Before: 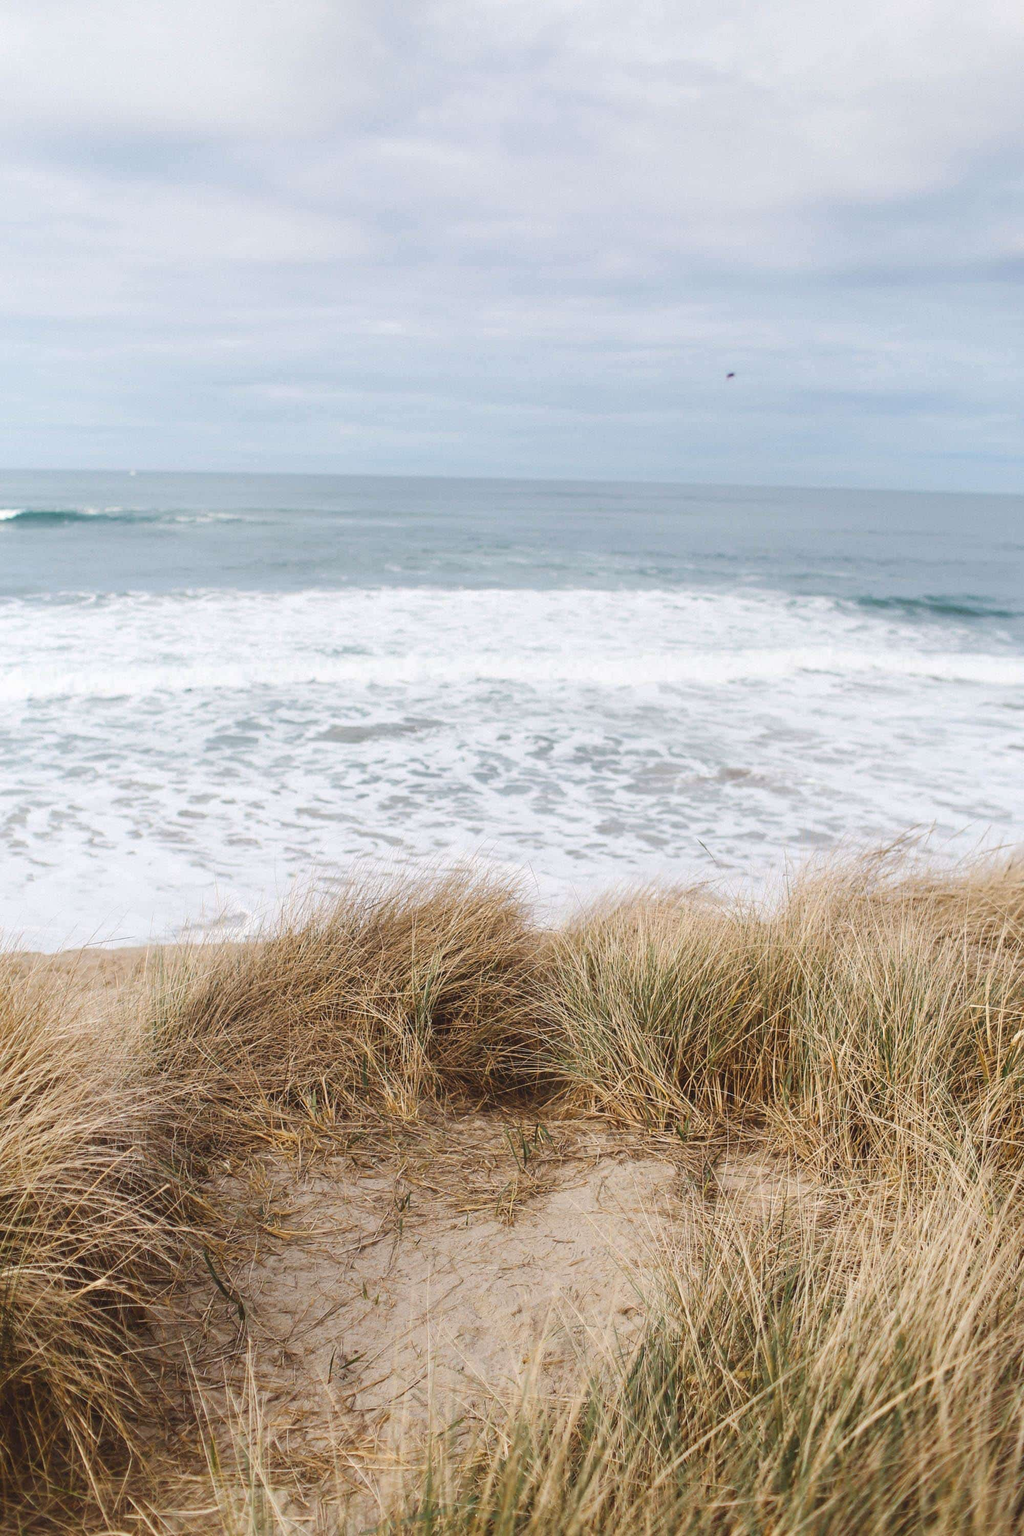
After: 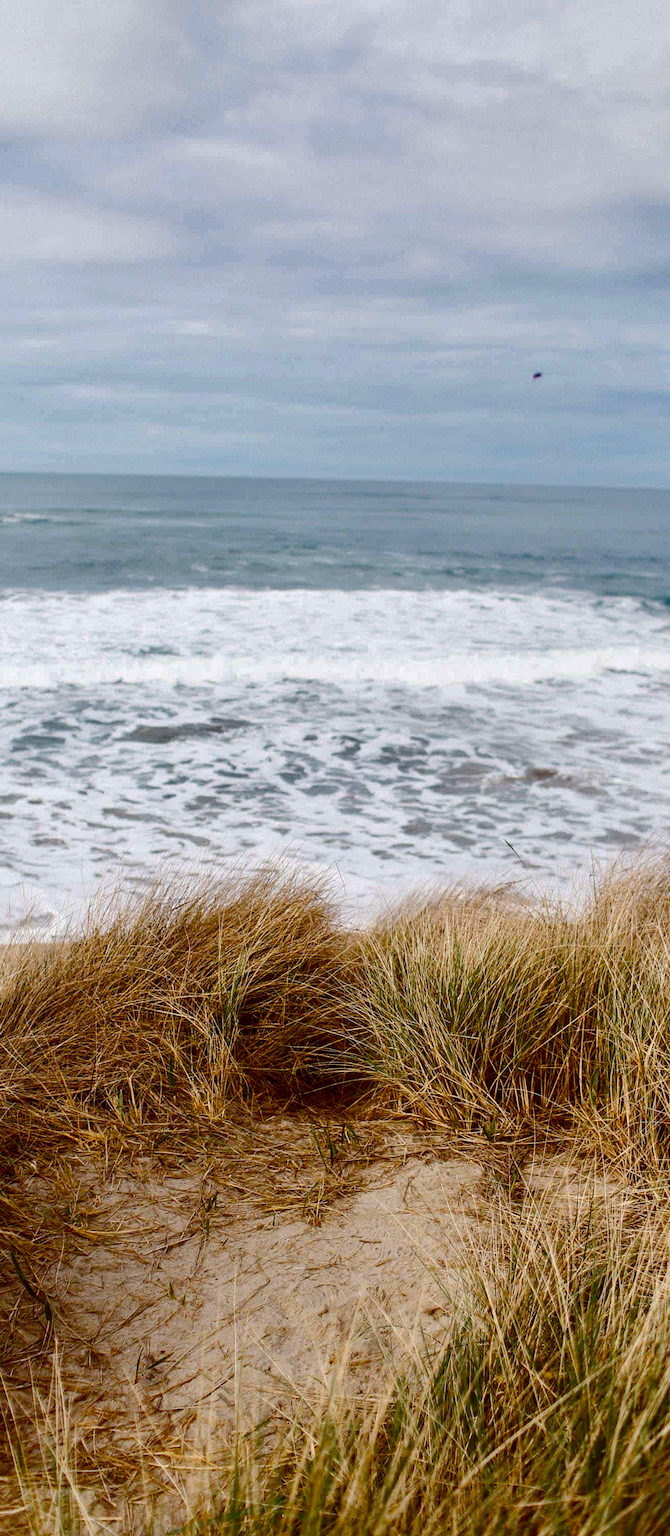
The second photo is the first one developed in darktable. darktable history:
exposure: black level correction 0.01, compensate highlight preservation false
tone equalizer: on, module defaults
crop and rotate: left 18.924%, right 15.607%
contrast brightness saturation: contrast 0.129, brightness -0.234, saturation 0.137
shadows and highlights: shadows 5.07, soften with gaussian
color balance rgb: linear chroma grading › global chroma 15.27%, perceptual saturation grading › global saturation 39.092%, perceptual saturation grading › highlights -50.147%, perceptual saturation grading › shadows 30.815%
